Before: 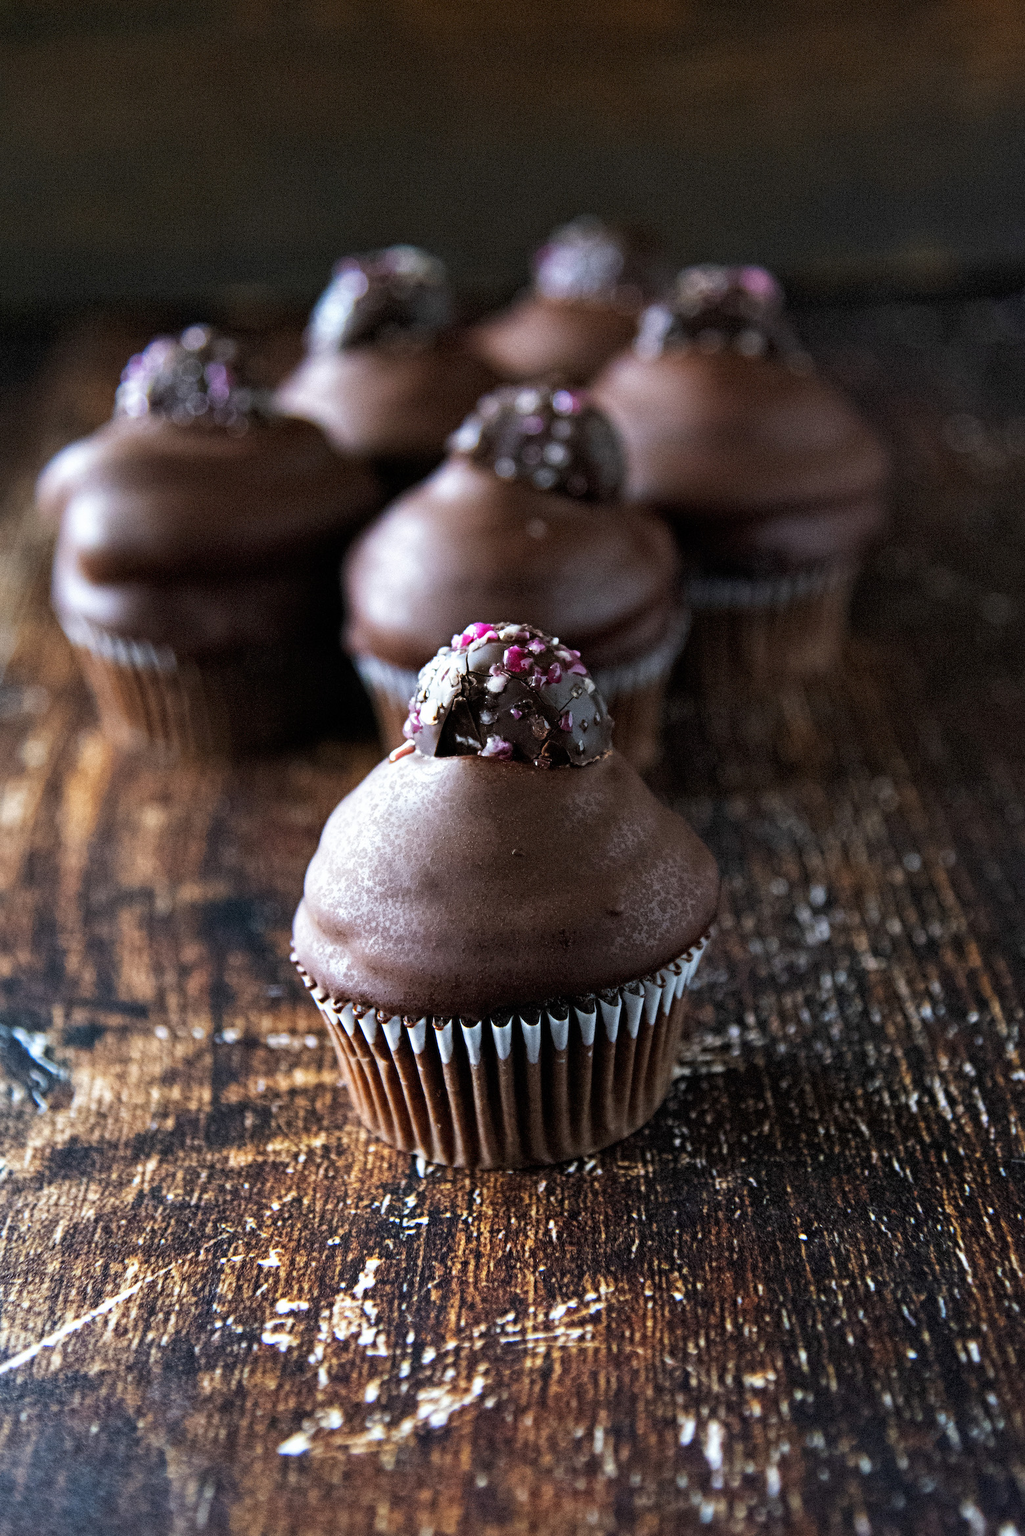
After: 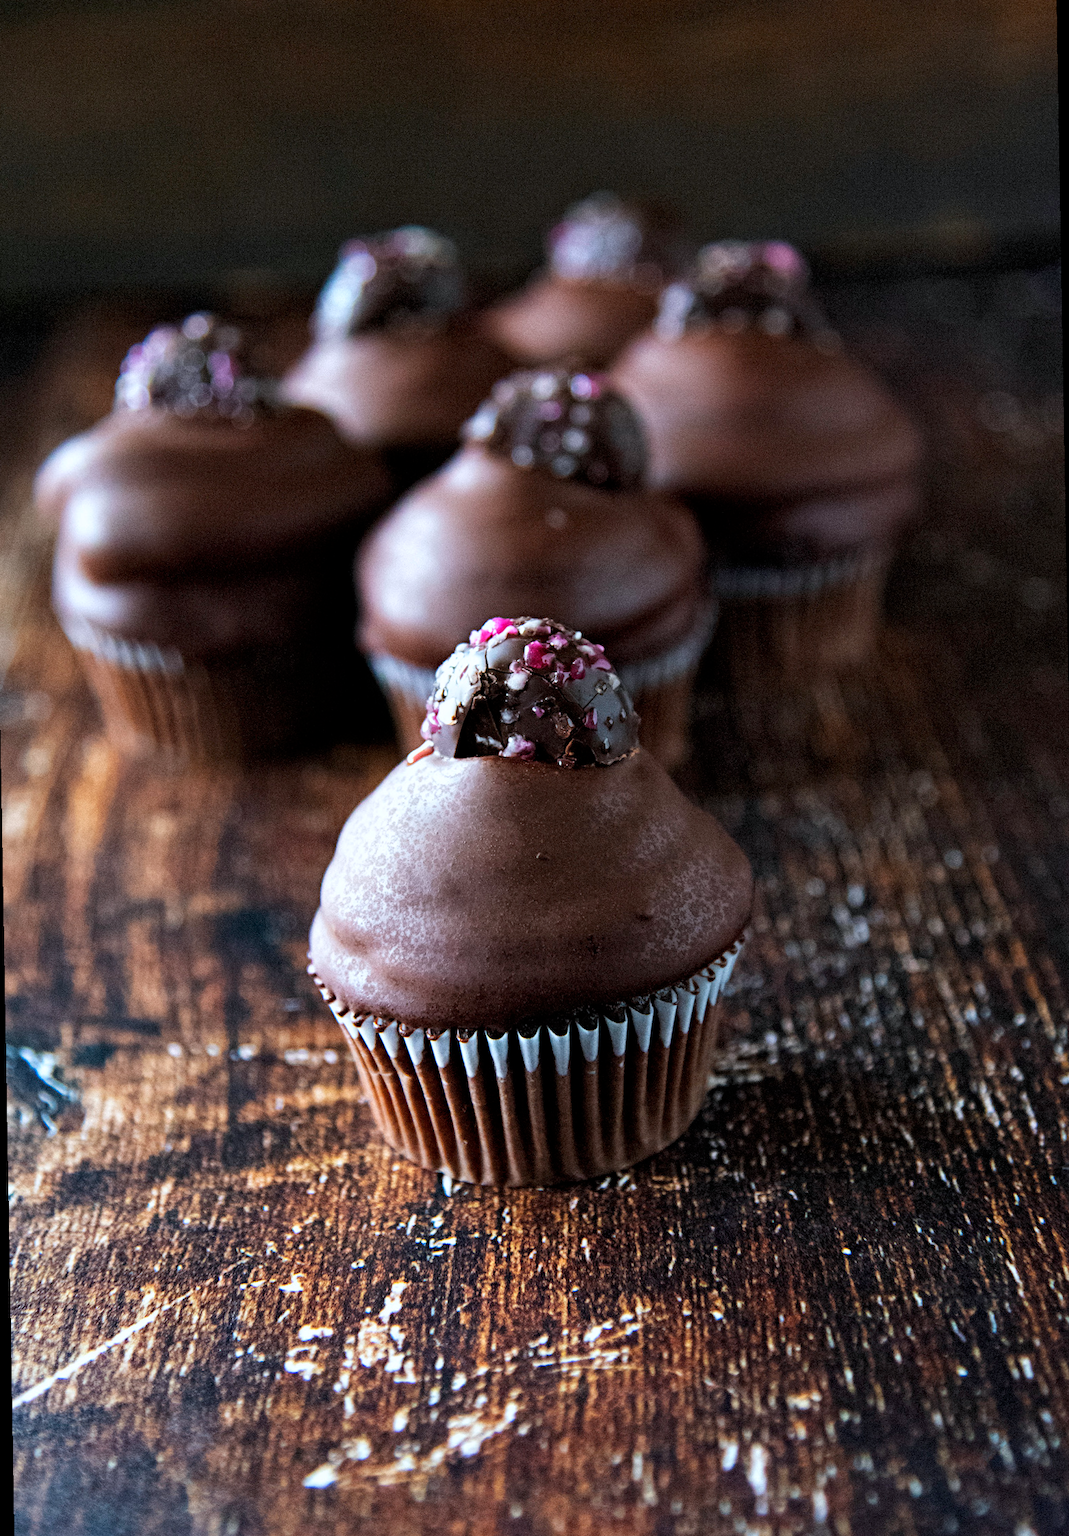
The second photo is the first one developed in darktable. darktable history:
rotate and perspective: rotation -1°, crop left 0.011, crop right 0.989, crop top 0.025, crop bottom 0.975
white balance: red 0.98, blue 1.034
